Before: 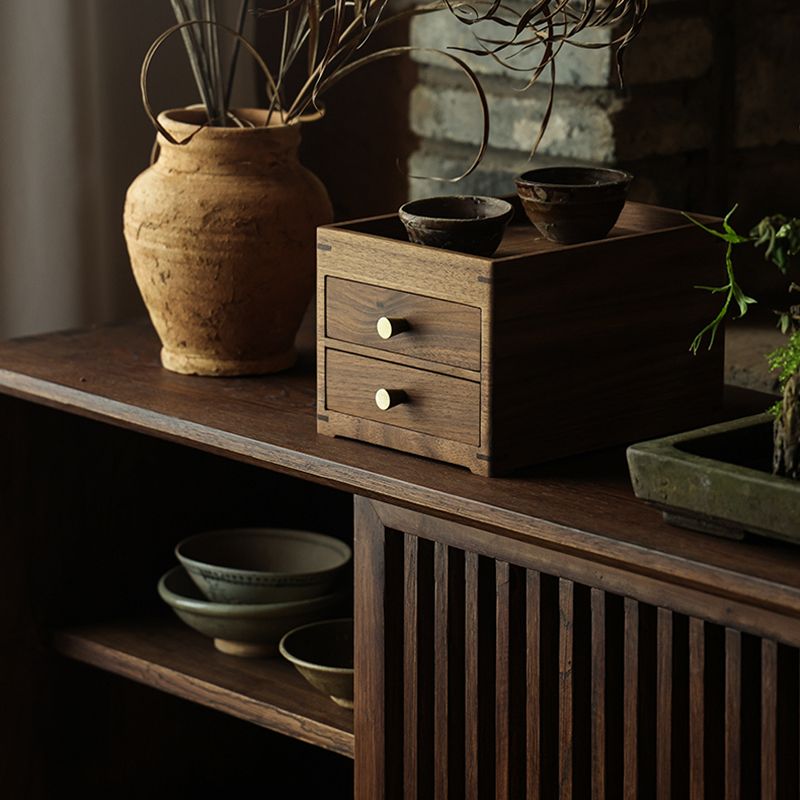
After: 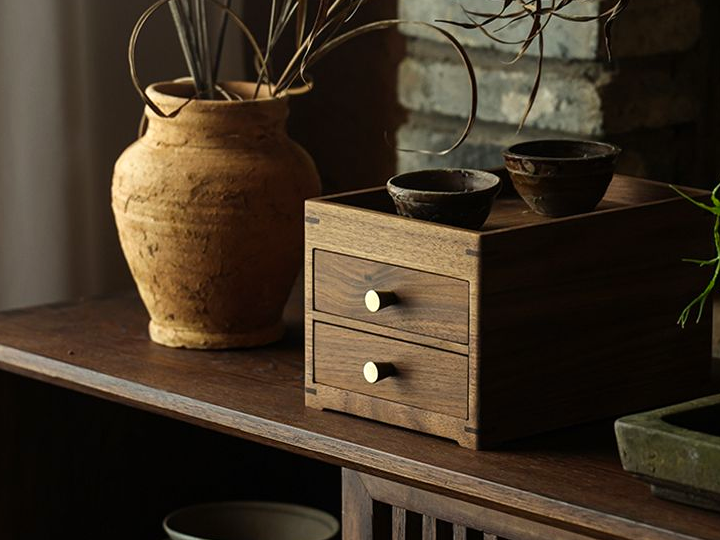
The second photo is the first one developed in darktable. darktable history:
color balance rgb: perceptual saturation grading › global saturation 10%, global vibrance 10%
crop: left 1.509%, top 3.452%, right 7.696%, bottom 28.452%
shadows and highlights: shadows -12.5, white point adjustment 4, highlights 28.33
